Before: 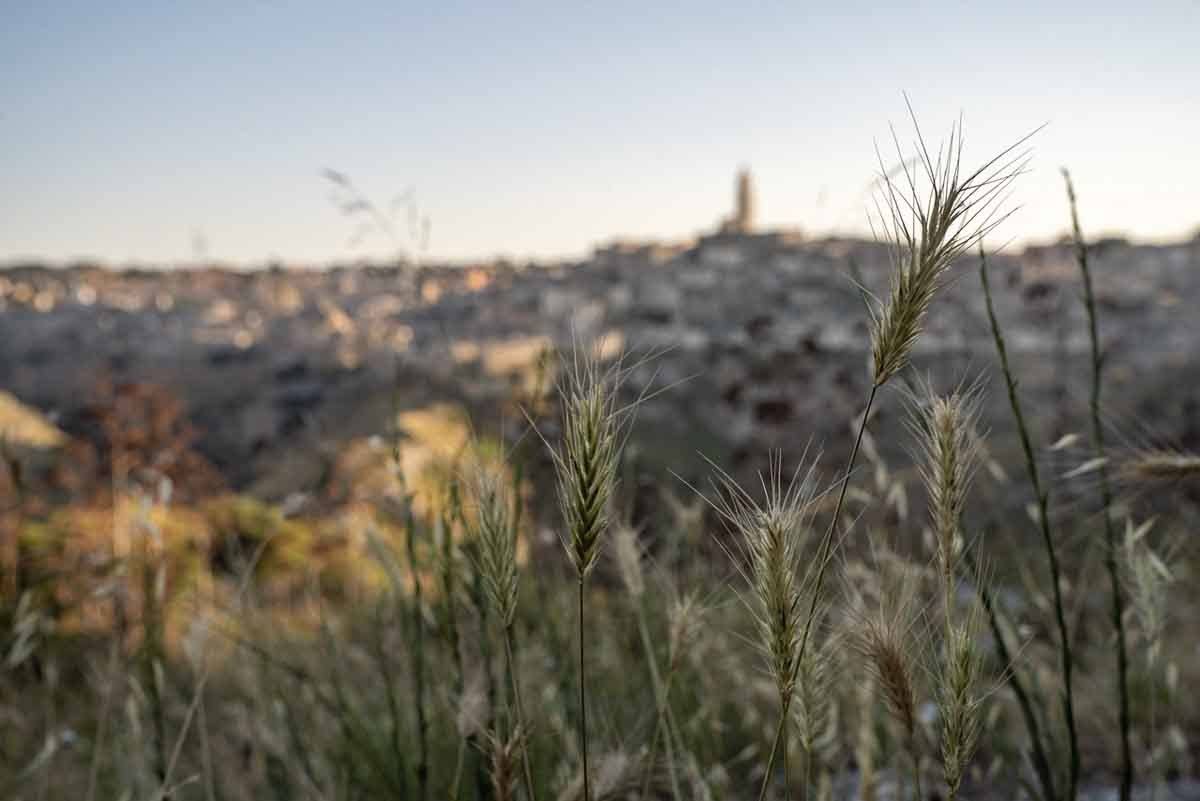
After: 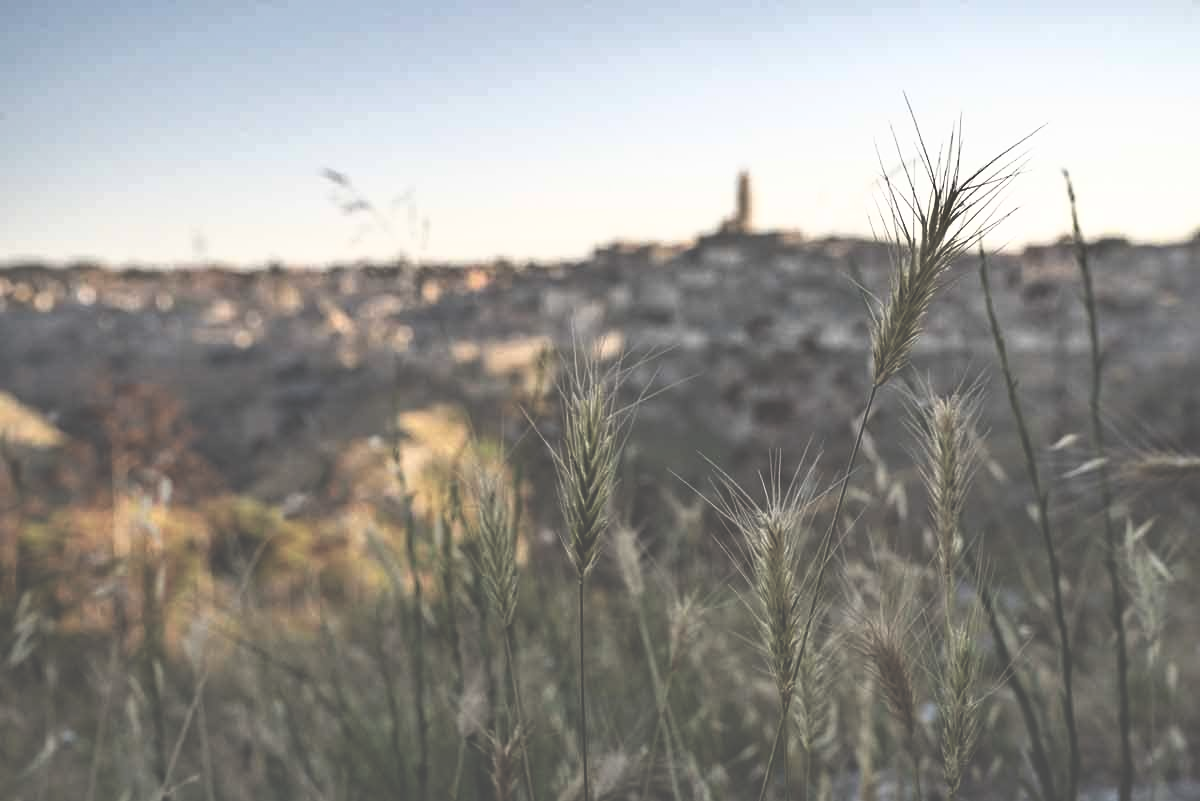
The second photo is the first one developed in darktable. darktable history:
exposure: black level correction -0.087, compensate highlight preservation false
tone curve: curves: ch0 [(0, 0) (0.003, 0) (0.011, 0.001) (0.025, 0.003) (0.044, 0.004) (0.069, 0.007) (0.1, 0.01) (0.136, 0.033) (0.177, 0.082) (0.224, 0.141) (0.277, 0.208) (0.335, 0.282) (0.399, 0.363) (0.468, 0.451) (0.543, 0.545) (0.623, 0.647) (0.709, 0.756) (0.801, 0.87) (0.898, 0.972) (1, 1)], color space Lab, independent channels, preserve colors none
shadows and highlights: shadows 52.66, soften with gaussian
